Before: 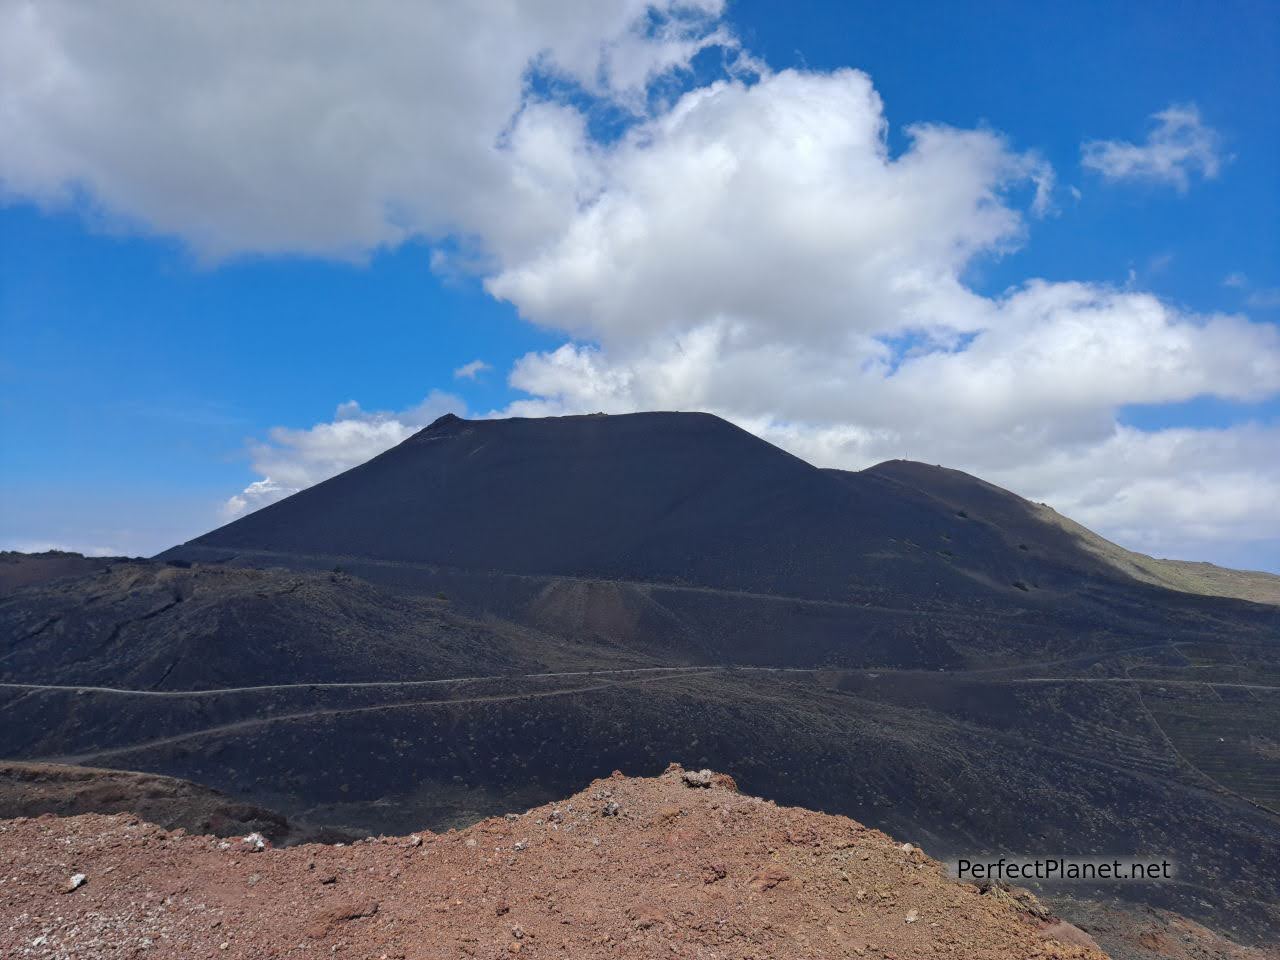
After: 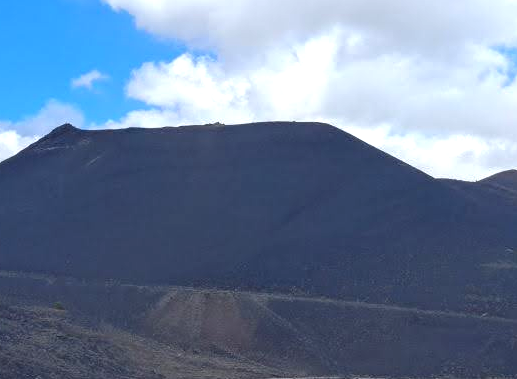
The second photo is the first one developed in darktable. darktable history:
crop: left 29.978%, top 30.281%, right 29.628%, bottom 30.16%
exposure: exposure 0.747 EV, compensate highlight preservation false
